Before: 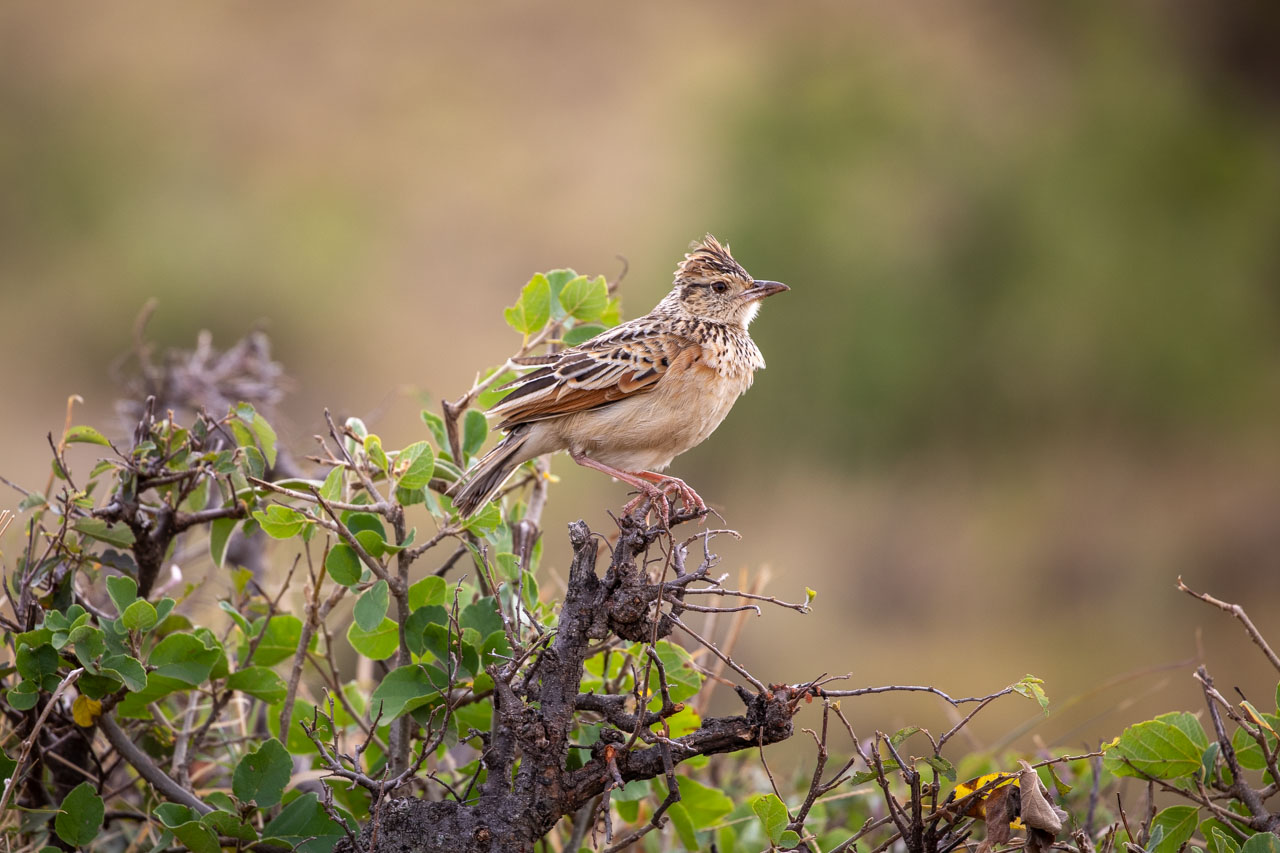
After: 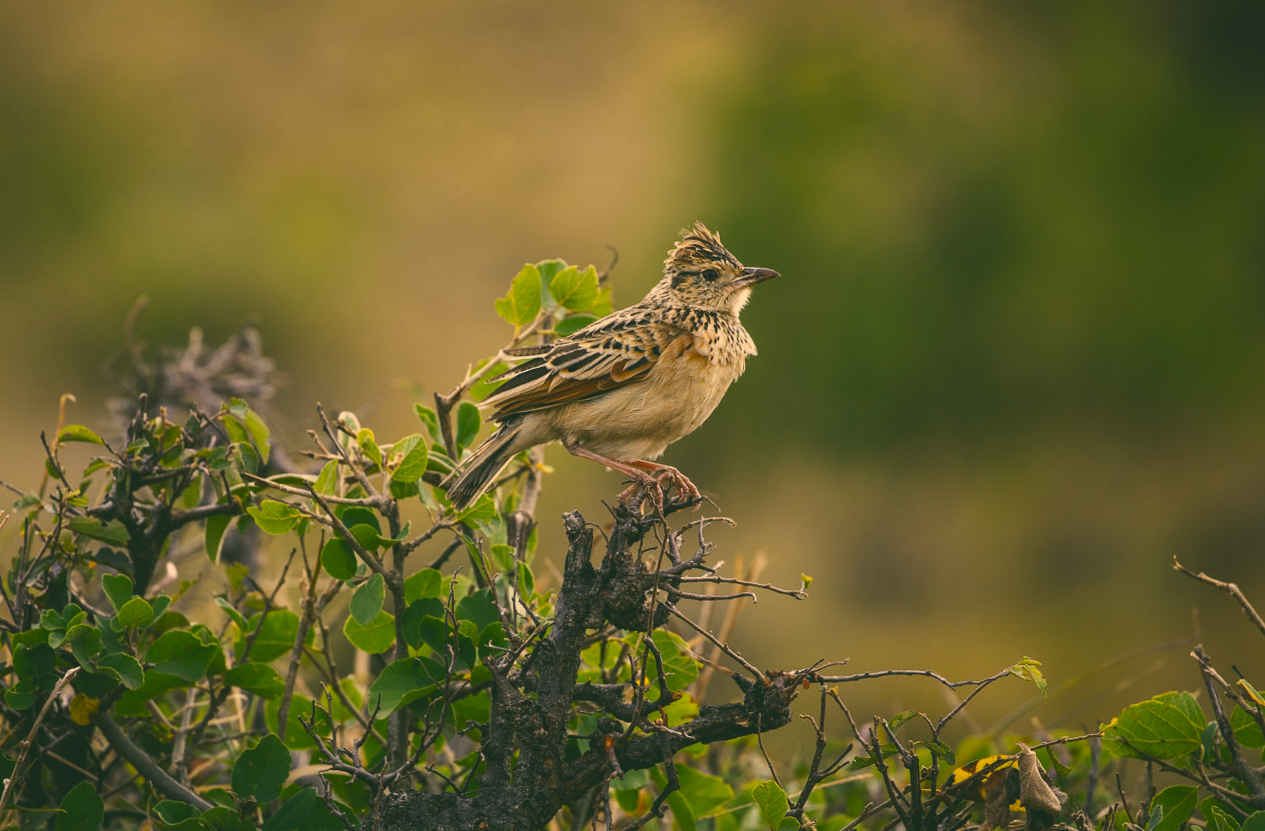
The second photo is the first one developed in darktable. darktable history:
rotate and perspective: rotation -1°, crop left 0.011, crop right 0.989, crop top 0.025, crop bottom 0.975
tone equalizer: -8 EV -0.75 EV, -7 EV -0.7 EV, -6 EV -0.6 EV, -5 EV -0.4 EV, -3 EV 0.4 EV, -2 EV 0.6 EV, -1 EV 0.7 EV, +0 EV 0.75 EV, edges refinement/feathering 500, mask exposure compensation -1.57 EV, preserve details no
exposure: exposure -1 EV, compensate highlight preservation false
color correction: highlights a* 5.3, highlights b* 24.26, shadows a* -15.58, shadows b* 4.02
color balance rgb: shadows lift › chroma 2%, shadows lift › hue 247.2°, power › chroma 0.3%, power › hue 25.2°, highlights gain › chroma 3%, highlights gain › hue 60°, global offset › luminance 2%, perceptual saturation grading › global saturation 20%, perceptual saturation grading › highlights -20%, perceptual saturation grading › shadows 30%
